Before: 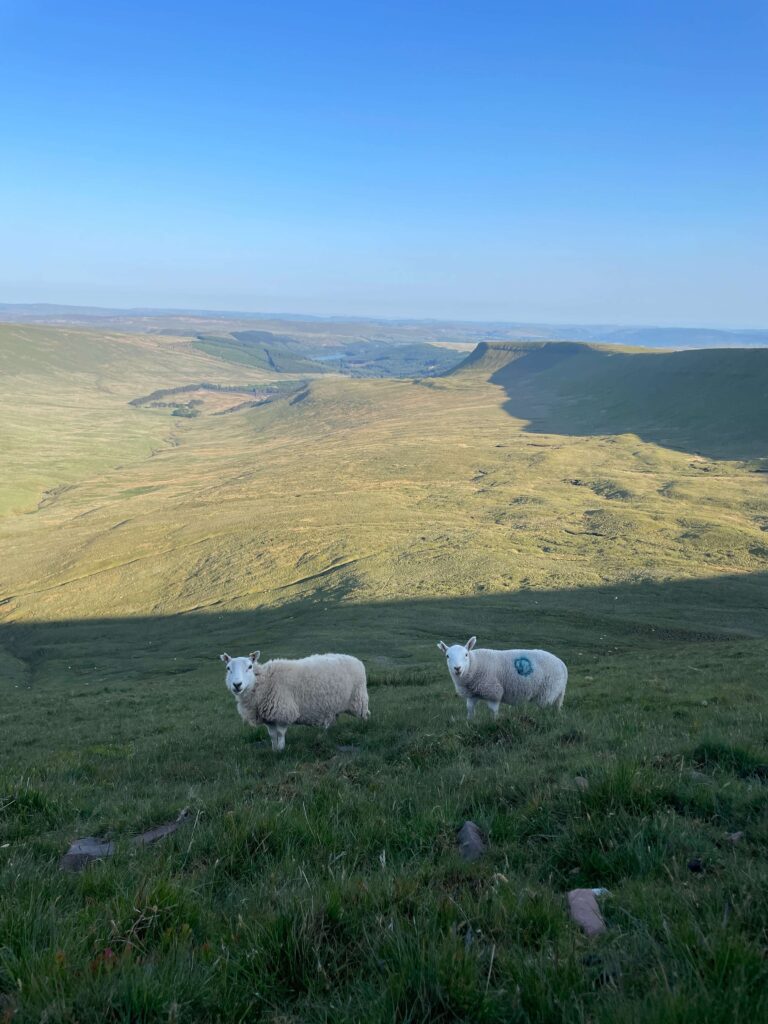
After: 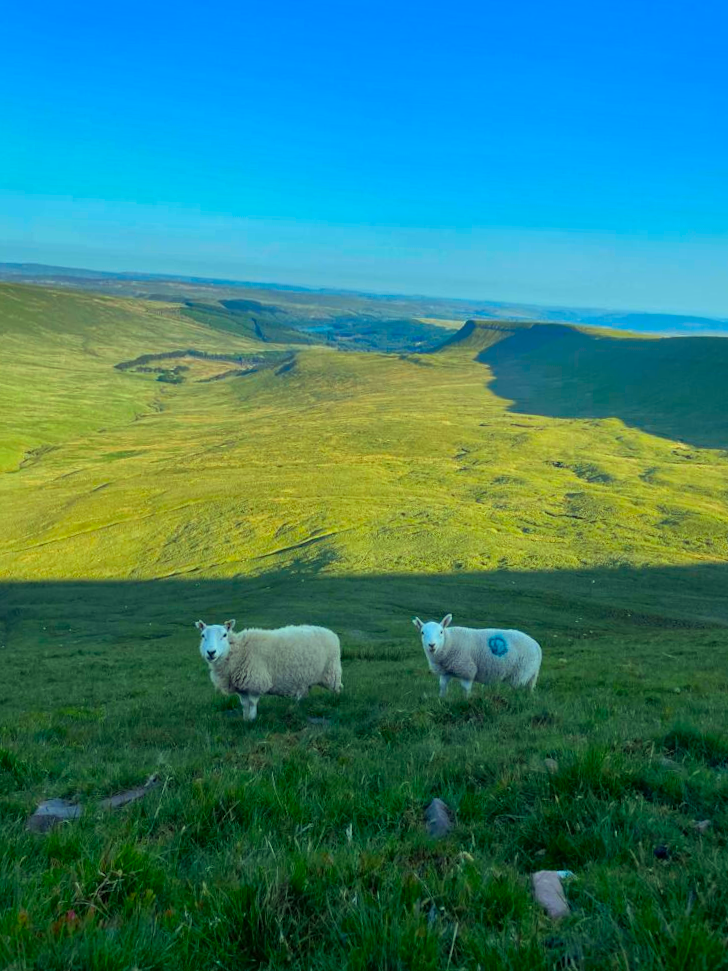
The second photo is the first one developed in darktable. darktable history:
crop and rotate: angle -2.38°
color correction: highlights a* -10.77, highlights b* 9.8, saturation 1.72
local contrast: mode bilateral grid, contrast 15, coarseness 36, detail 105%, midtone range 0.2
shadows and highlights: radius 108.52, shadows 40.68, highlights -72.88, low approximation 0.01, soften with gaussian
